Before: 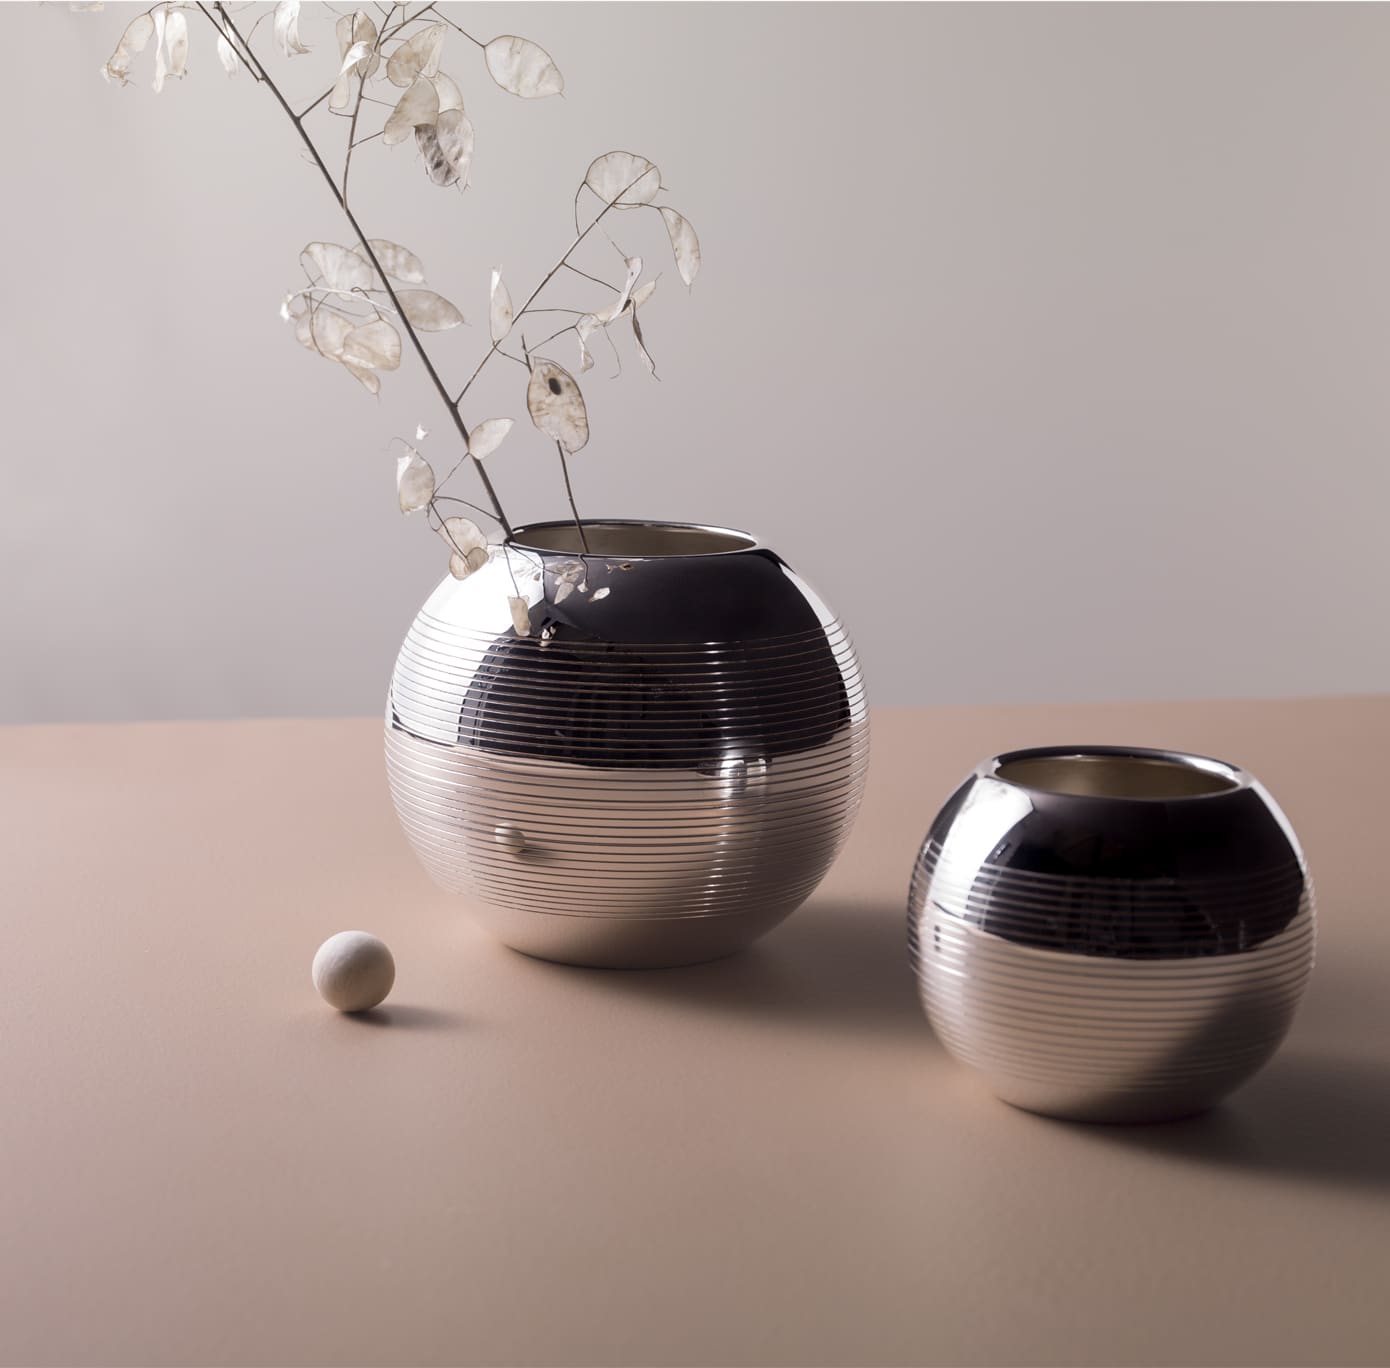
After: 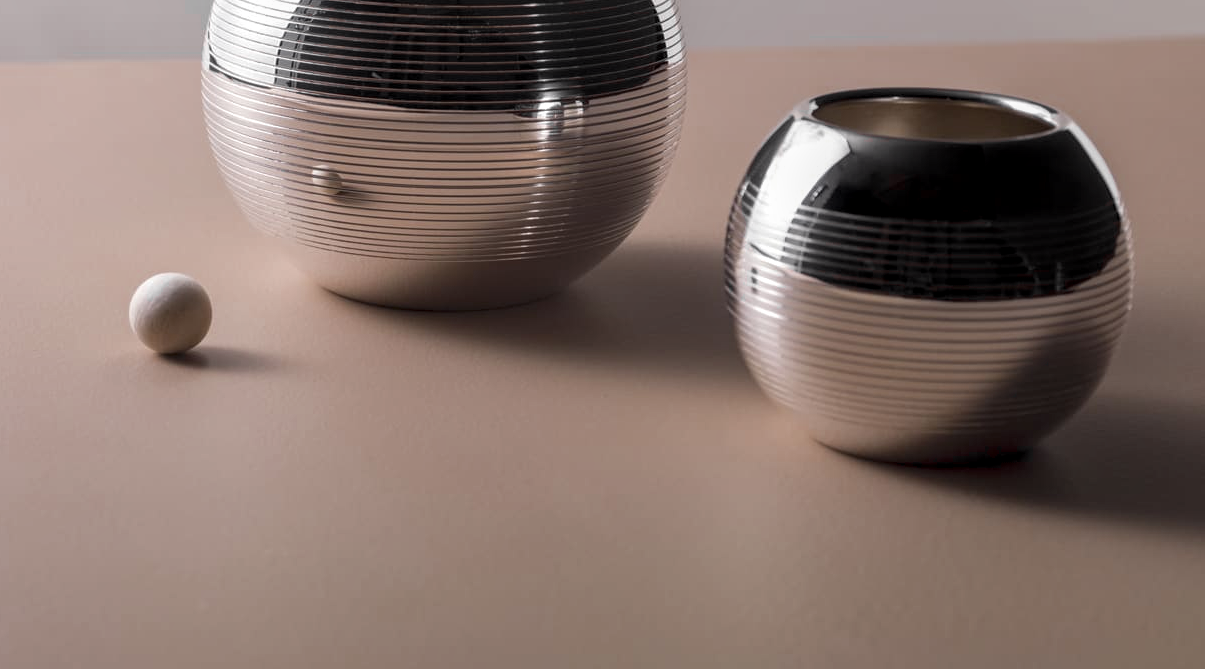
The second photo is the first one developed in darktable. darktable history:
color zones: curves: ch0 [(0.004, 0.388) (0.125, 0.392) (0.25, 0.404) (0.375, 0.5) (0.5, 0.5) (0.625, 0.5) (0.75, 0.5) (0.875, 0.5)]; ch1 [(0, 0.5) (0.125, 0.5) (0.25, 0.5) (0.375, 0.124) (0.524, 0.124) (0.645, 0.128) (0.789, 0.132) (0.914, 0.096) (0.998, 0.068)]
crop and rotate: left 13.306%, top 48.129%, bottom 2.928%
local contrast: highlights 55%, shadows 52%, detail 130%, midtone range 0.452
